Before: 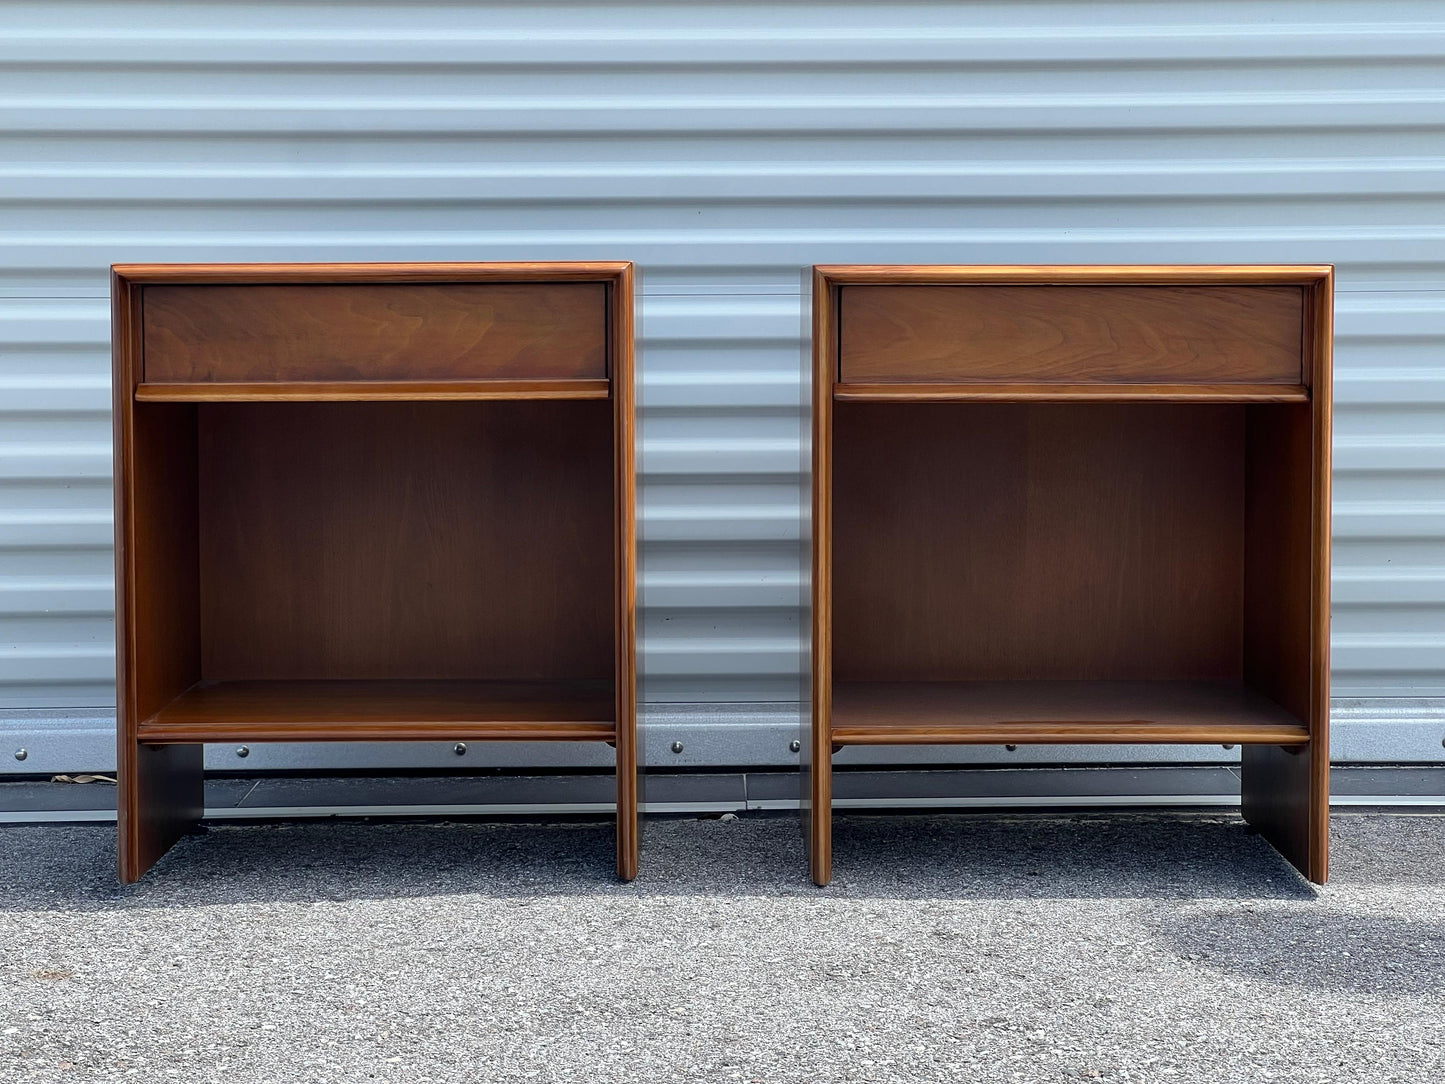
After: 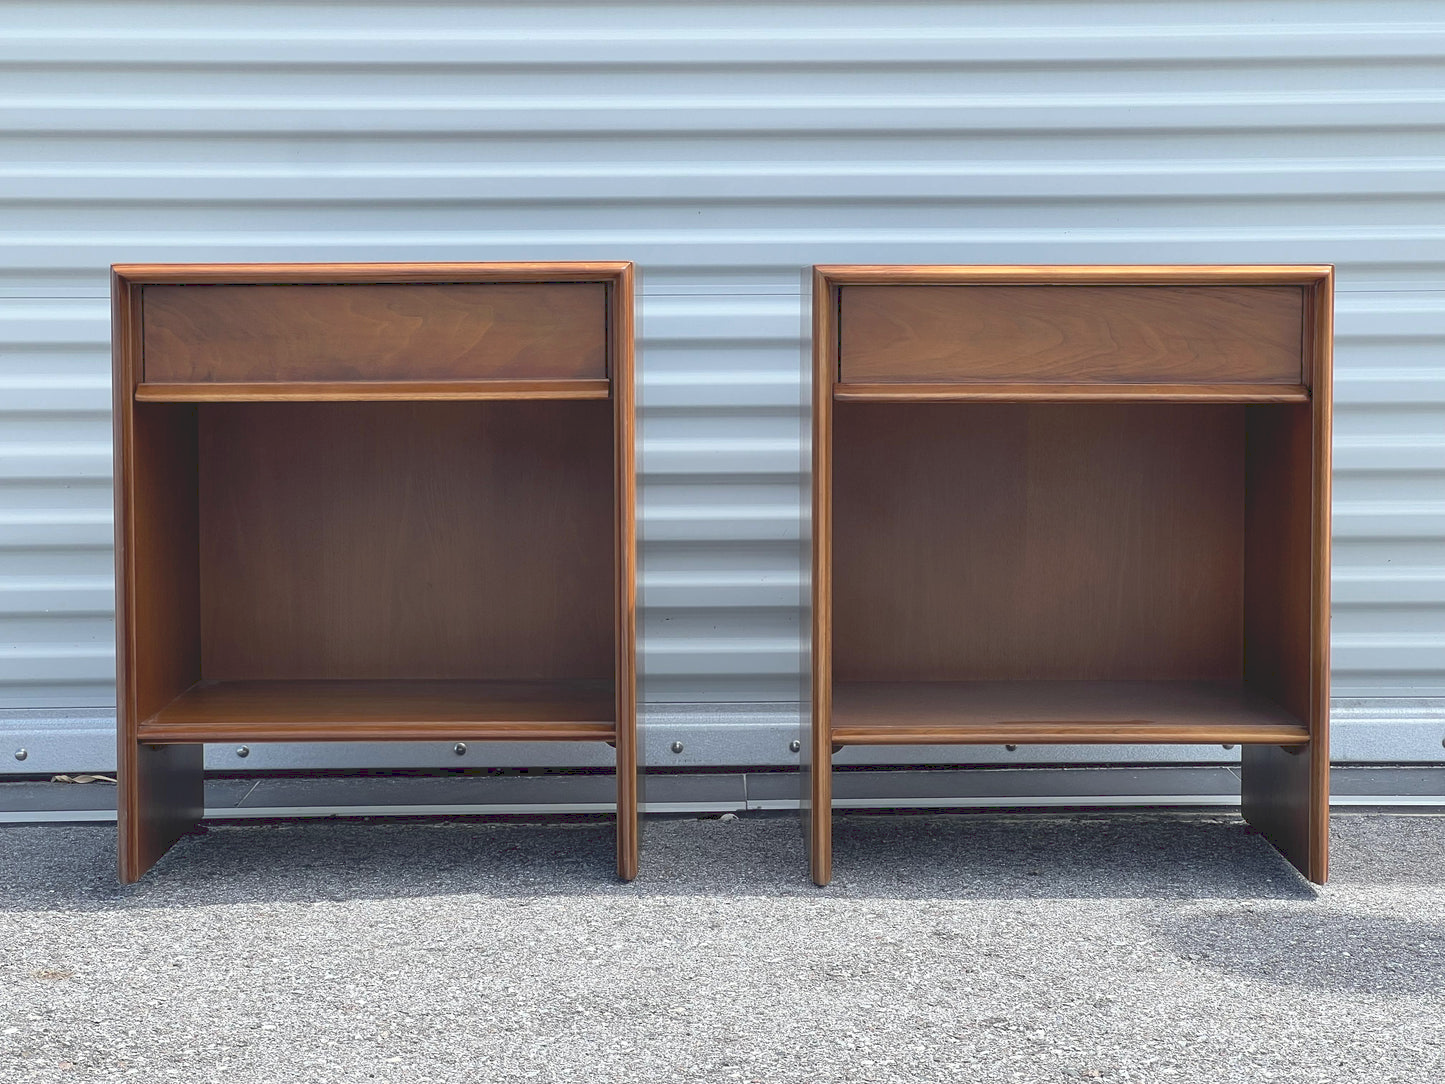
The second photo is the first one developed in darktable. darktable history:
tone curve: curves: ch0 [(0, 0) (0.003, 0.144) (0.011, 0.149) (0.025, 0.159) (0.044, 0.183) (0.069, 0.207) (0.1, 0.236) (0.136, 0.269) (0.177, 0.303) (0.224, 0.339) (0.277, 0.38) (0.335, 0.428) (0.399, 0.478) (0.468, 0.539) (0.543, 0.604) (0.623, 0.679) (0.709, 0.755) (0.801, 0.836) (0.898, 0.918) (1, 1)], preserve colors none
